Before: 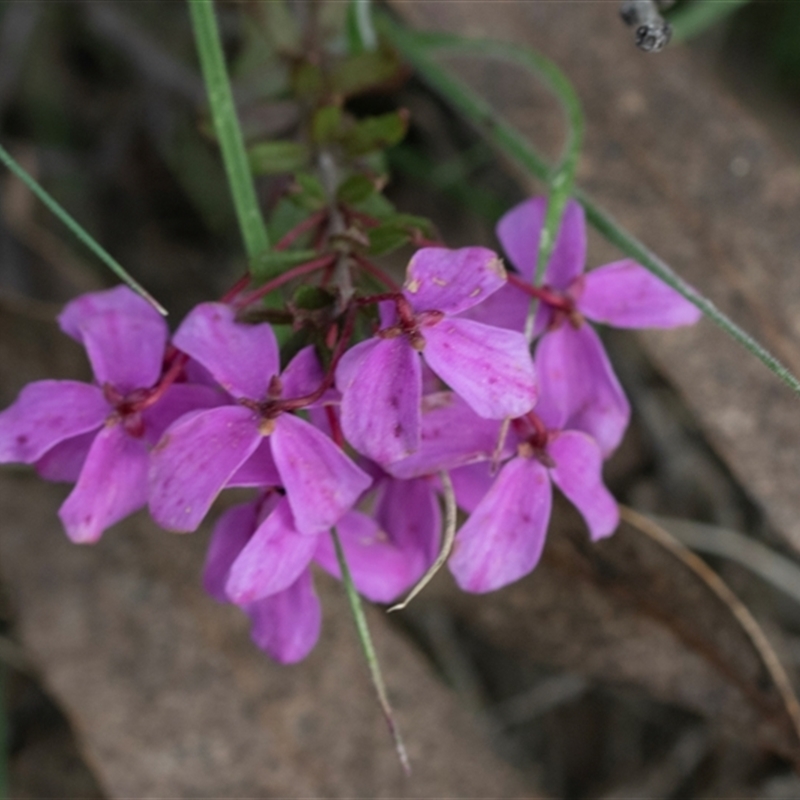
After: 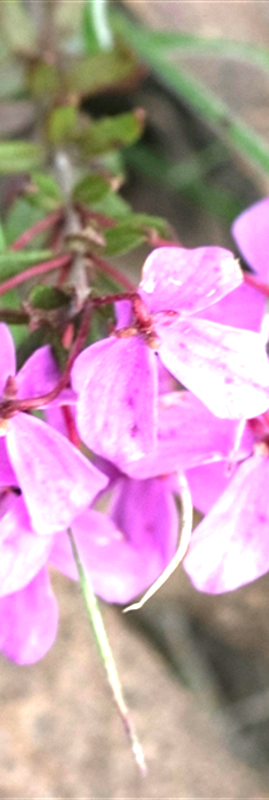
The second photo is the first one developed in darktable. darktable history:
crop: left 33.075%, right 33.276%
exposure: black level correction 0, exposure 1.102 EV, compensate highlight preservation false
tone equalizer: -8 EV -1.06 EV, -7 EV -1.04 EV, -6 EV -0.905 EV, -5 EV -0.549 EV, -3 EV 0.574 EV, -2 EV 0.891 EV, -1 EV 1 EV, +0 EV 1.06 EV, smoothing diameter 24.92%, edges refinement/feathering 9.8, preserve details guided filter
